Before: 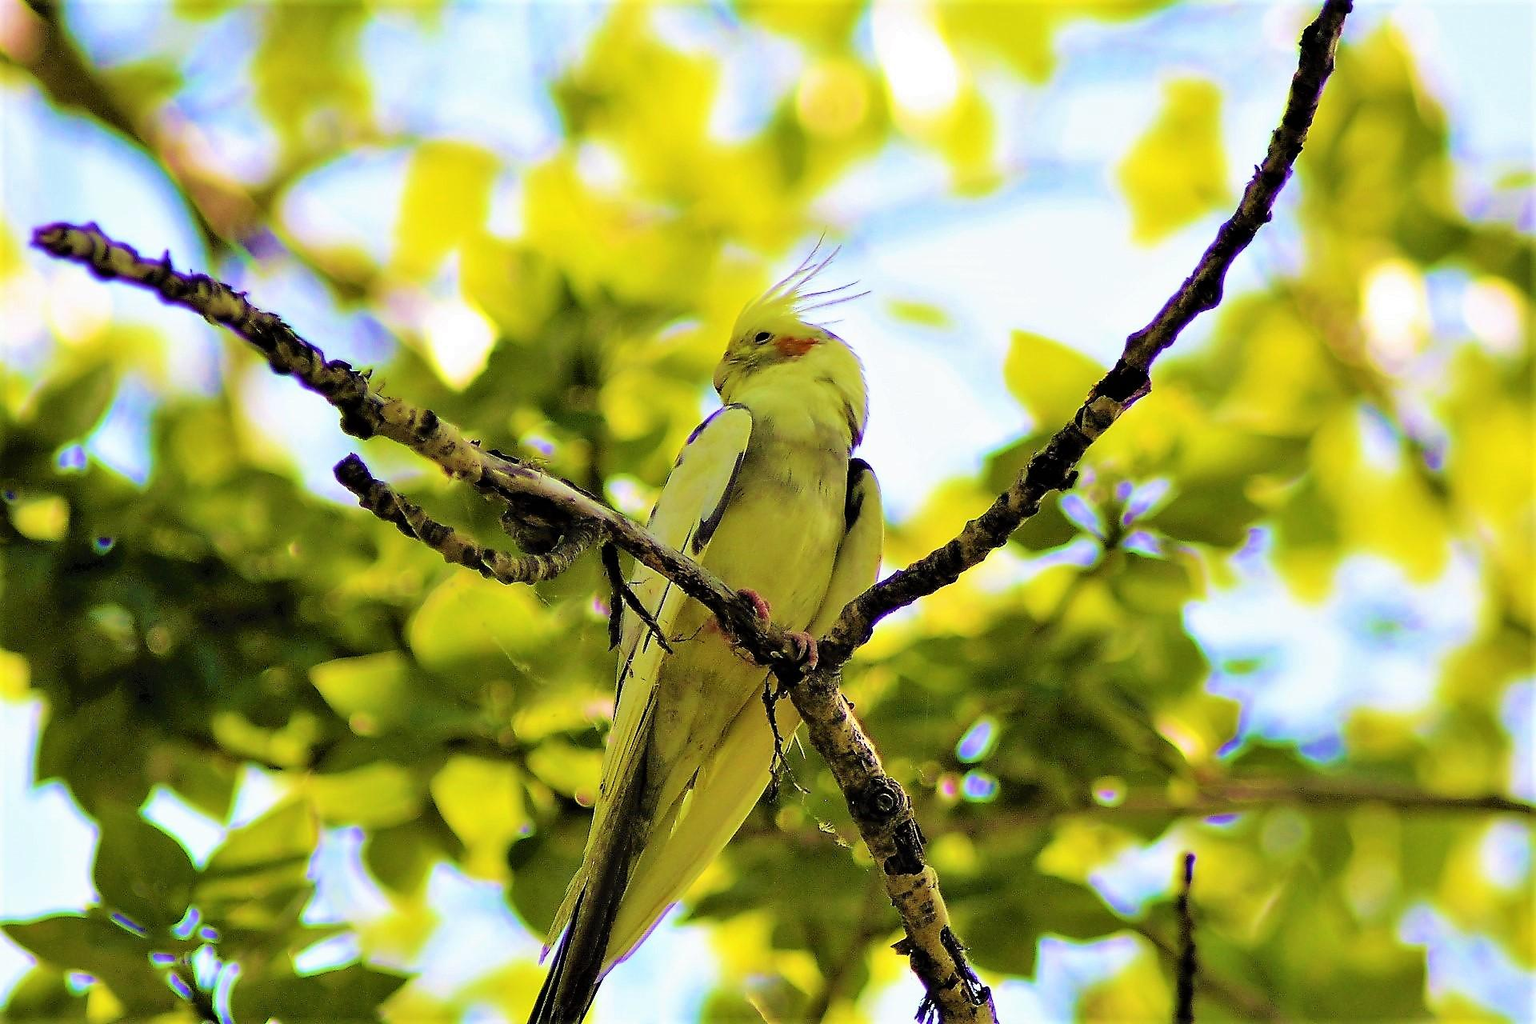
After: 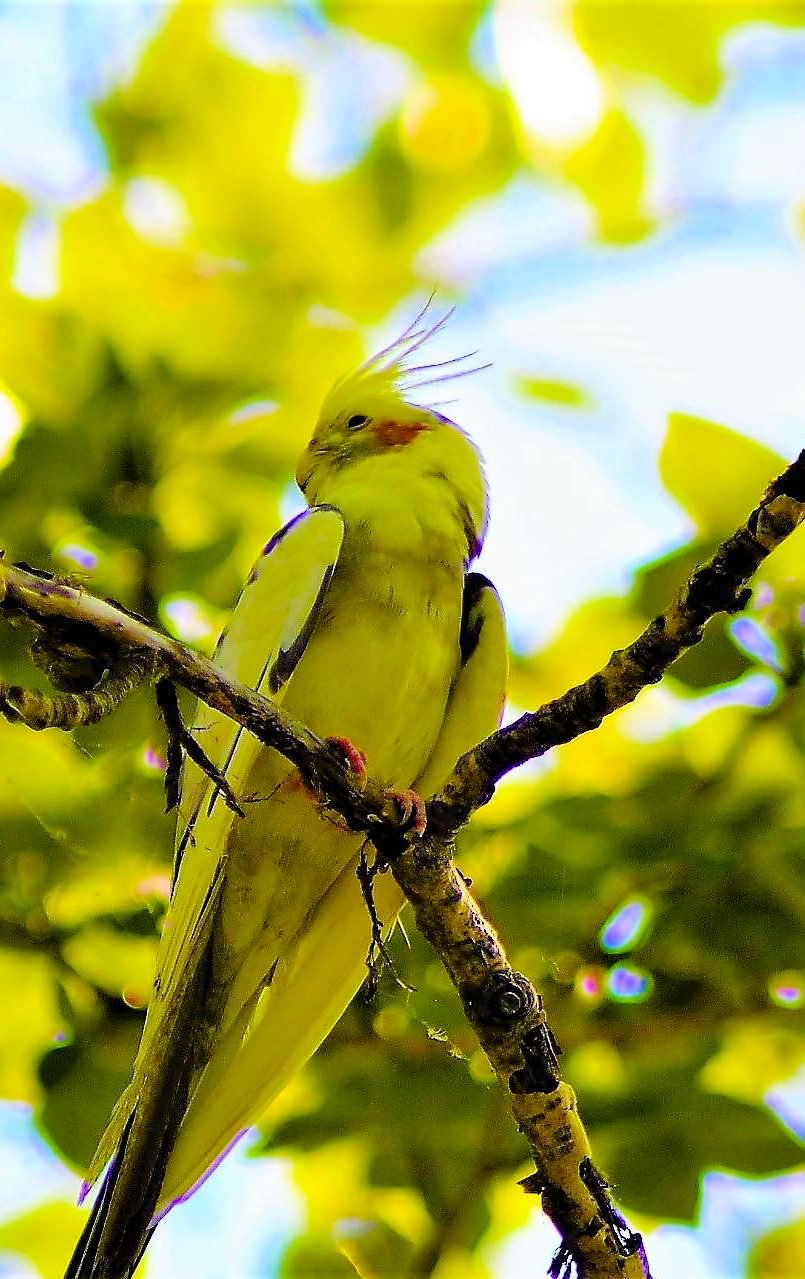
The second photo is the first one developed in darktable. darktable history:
color balance rgb: power › hue 74.35°, linear chroma grading › global chroma 1.278%, linear chroma grading › mid-tones -0.88%, perceptual saturation grading › global saturation 43.874%, perceptual saturation grading › highlights -25.794%, perceptual saturation grading › shadows 49.912%
crop: left 31.079%, right 26.977%
